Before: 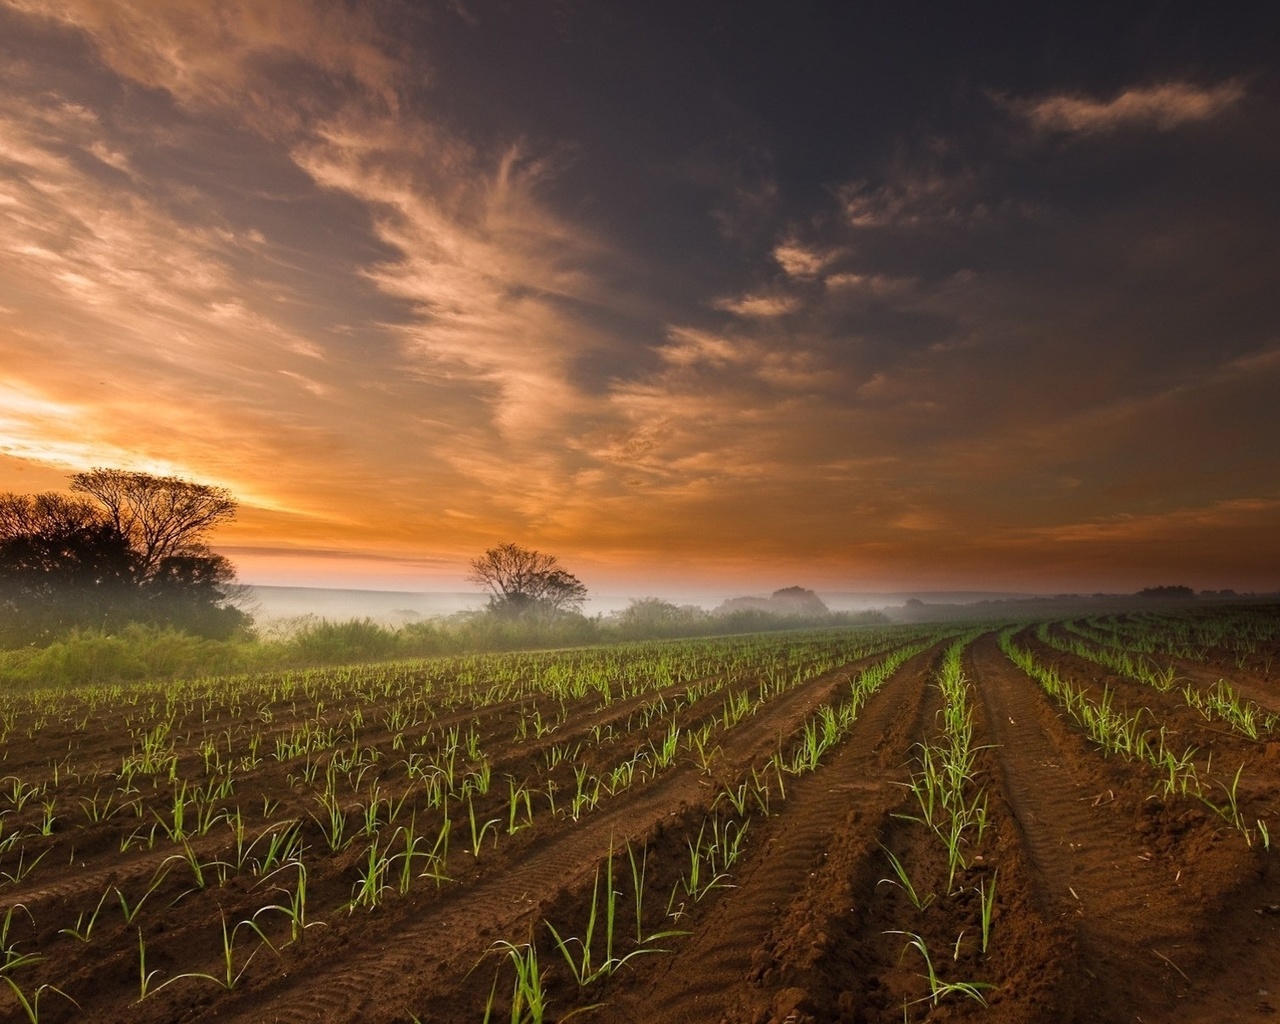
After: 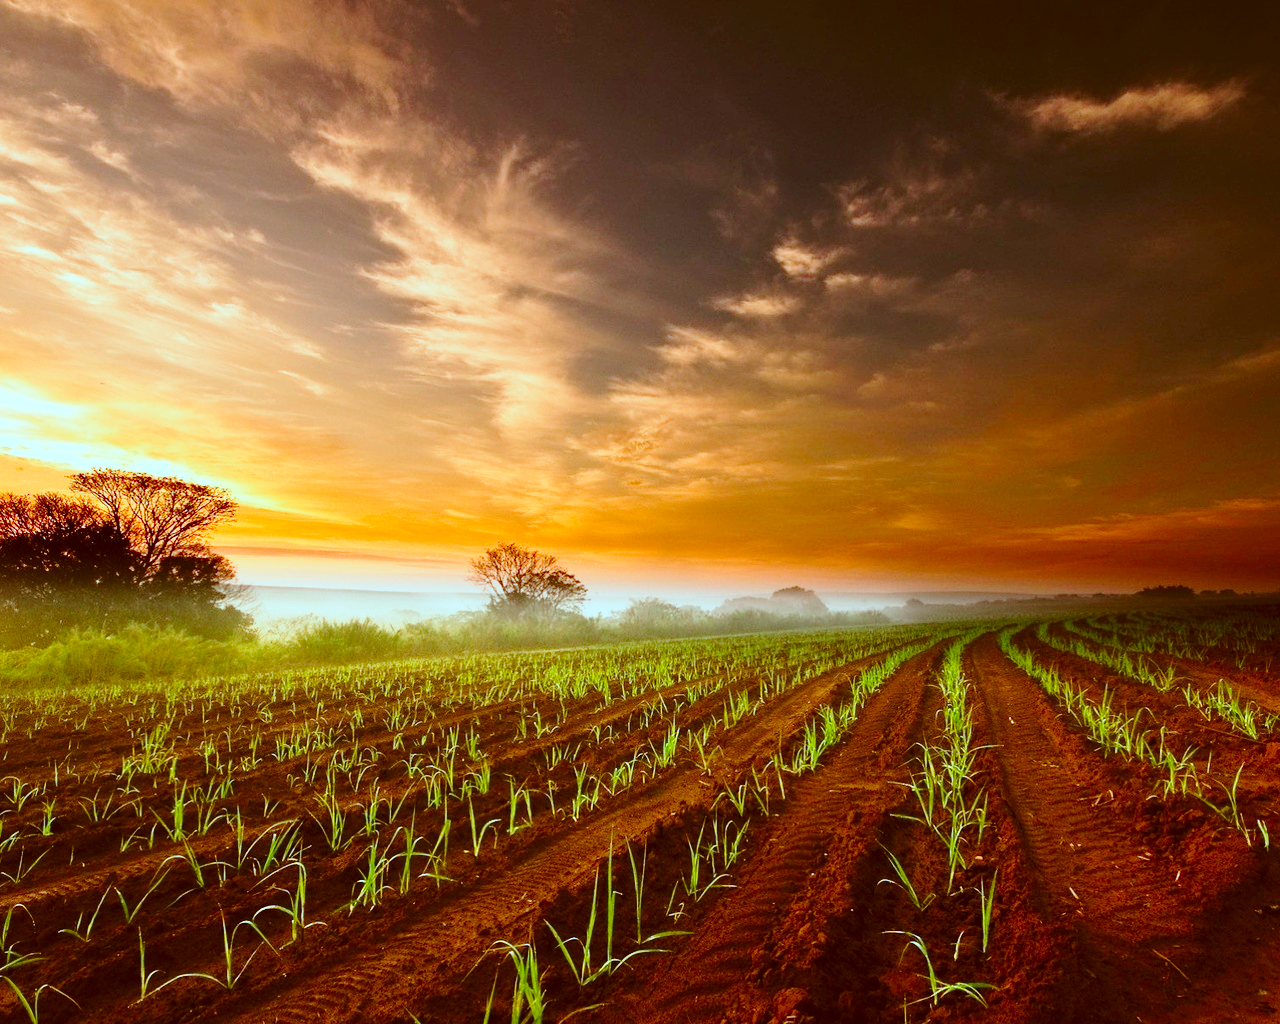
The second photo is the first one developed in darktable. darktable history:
contrast brightness saturation: contrast 0.095, saturation 0.28
color correction: highlights a* -15.09, highlights b* -16.67, shadows a* 10.44, shadows b* 29.7
base curve: curves: ch0 [(0, 0) (0.028, 0.03) (0.121, 0.232) (0.46, 0.748) (0.859, 0.968) (1, 1)], preserve colors none
